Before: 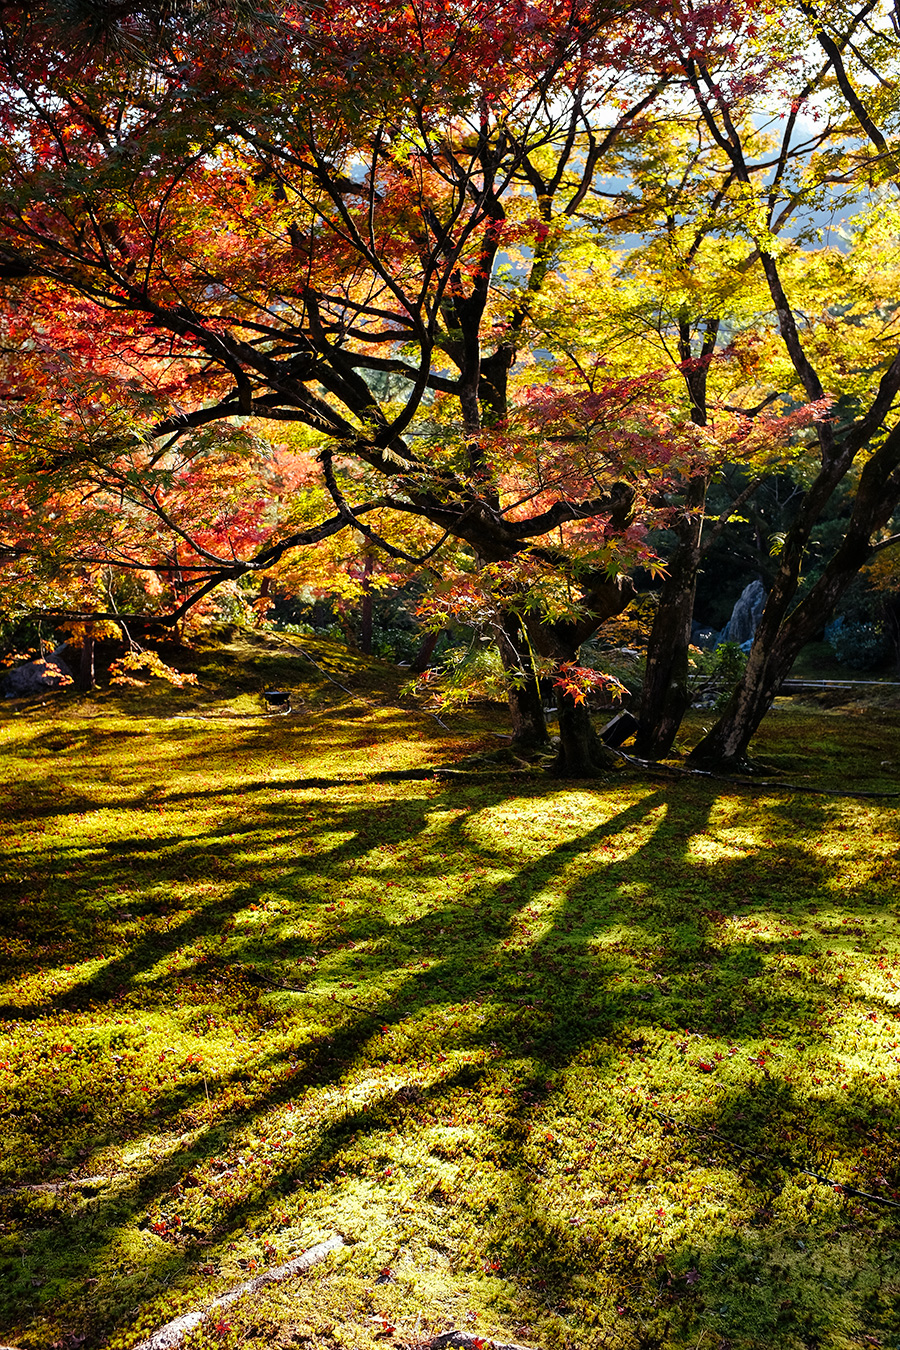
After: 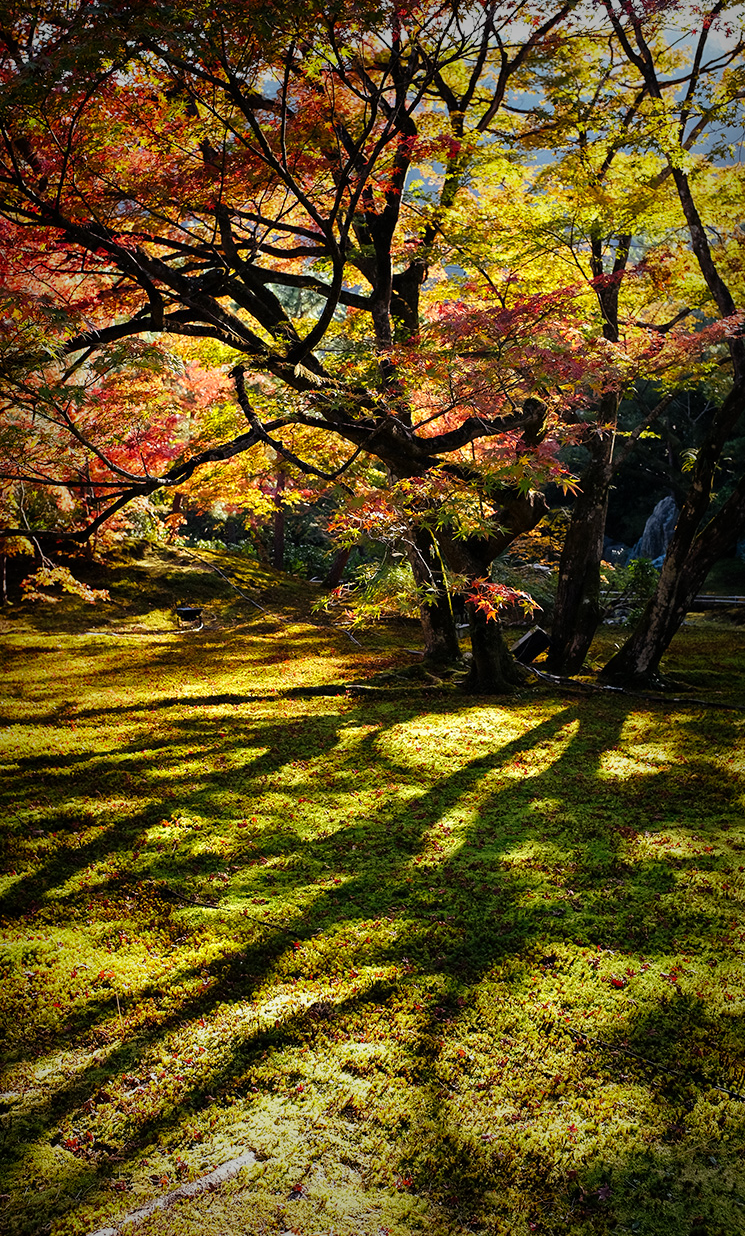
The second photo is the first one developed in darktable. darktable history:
levels: mode automatic, black 0.023%, white 99.97%, levels [0.062, 0.494, 0.925]
crop: left 9.807%, top 6.259%, right 7.334%, bottom 2.177%
vignetting: fall-off start 53.2%, brightness -0.594, saturation 0, automatic ratio true, width/height ratio 1.313, shape 0.22, unbound false
